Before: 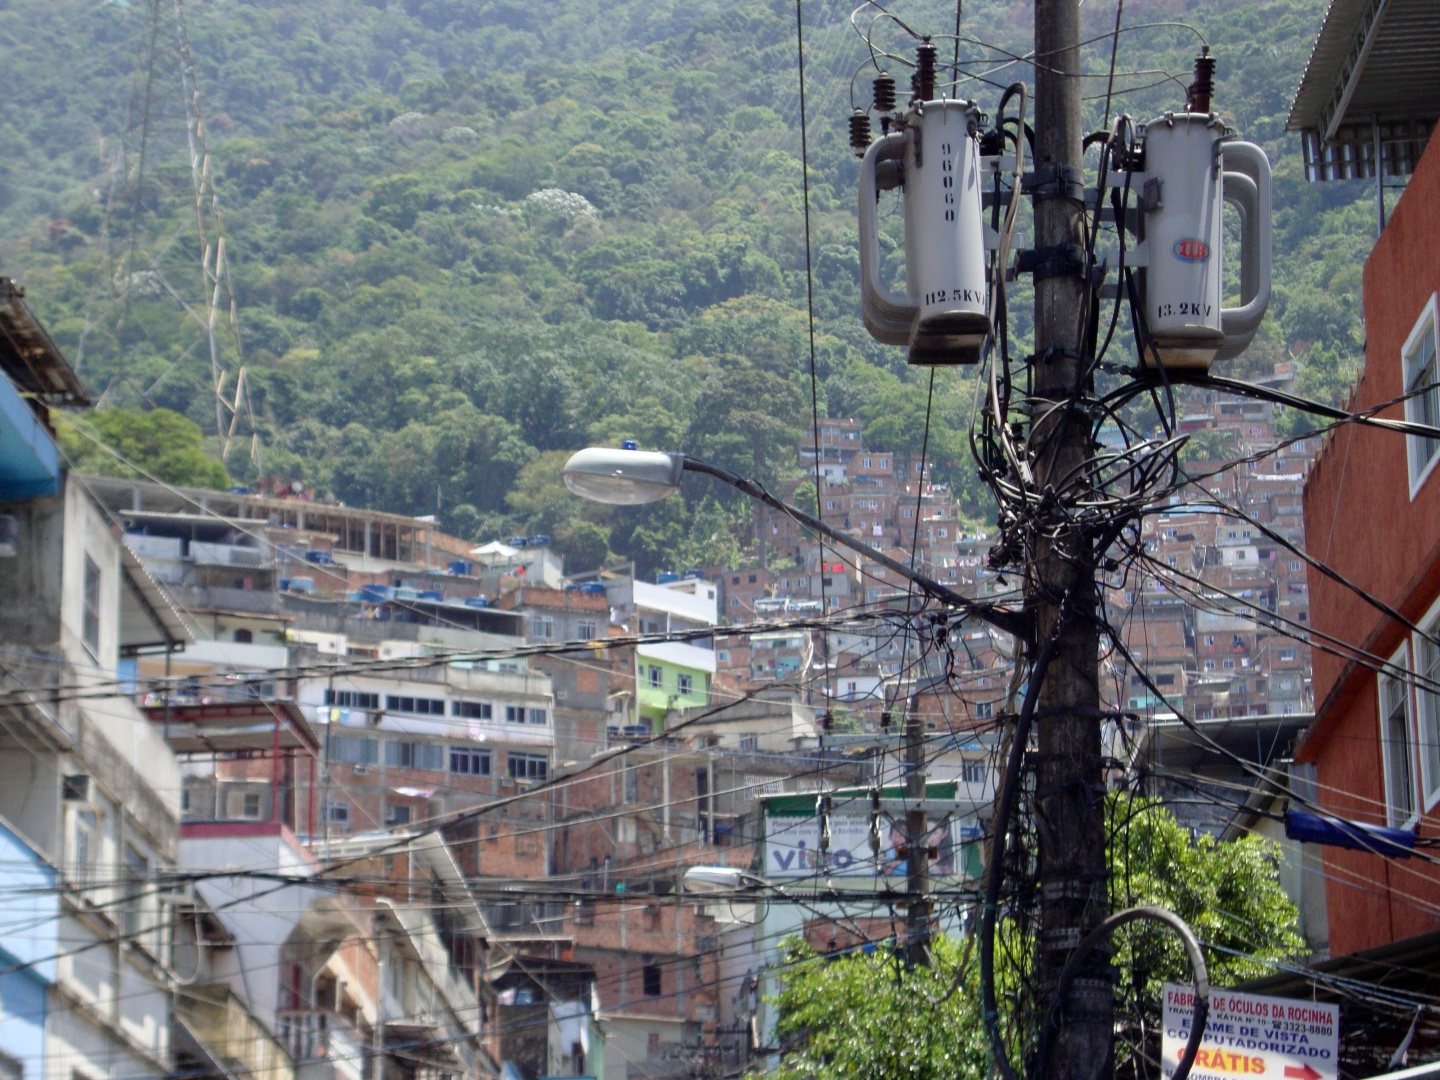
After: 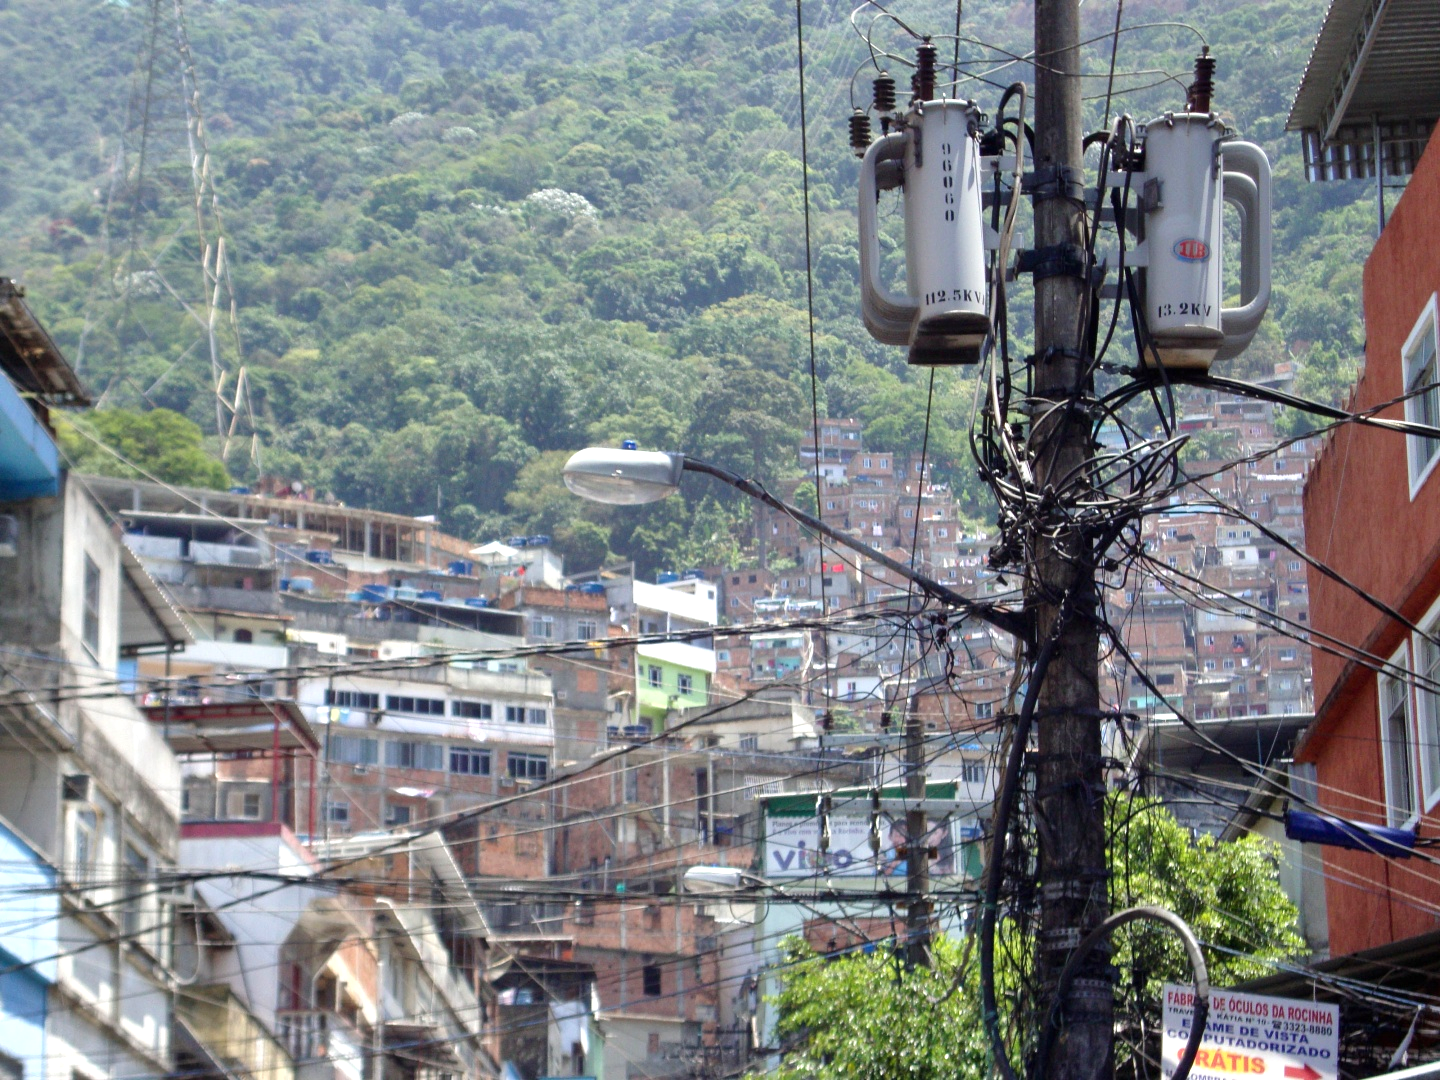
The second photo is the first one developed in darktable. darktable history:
shadows and highlights: white point adjustment 0.062, soften with gaussian
exposure: black level correction 0, exposure 0.5 EV, compensate highlight preservation false
